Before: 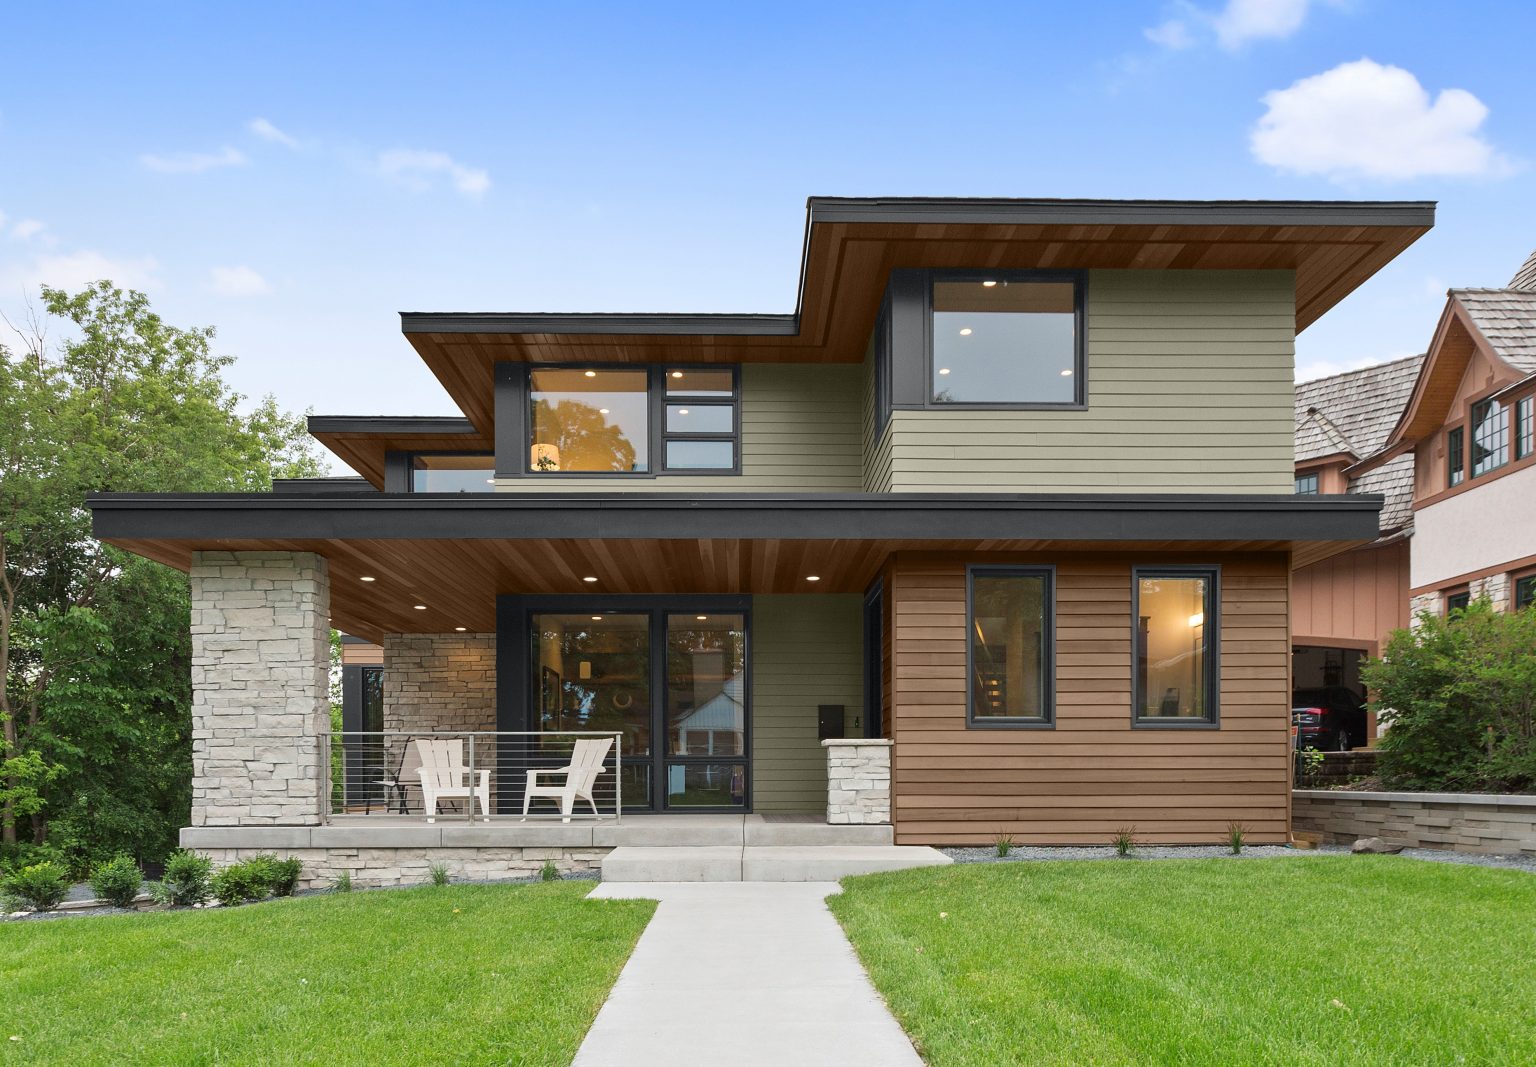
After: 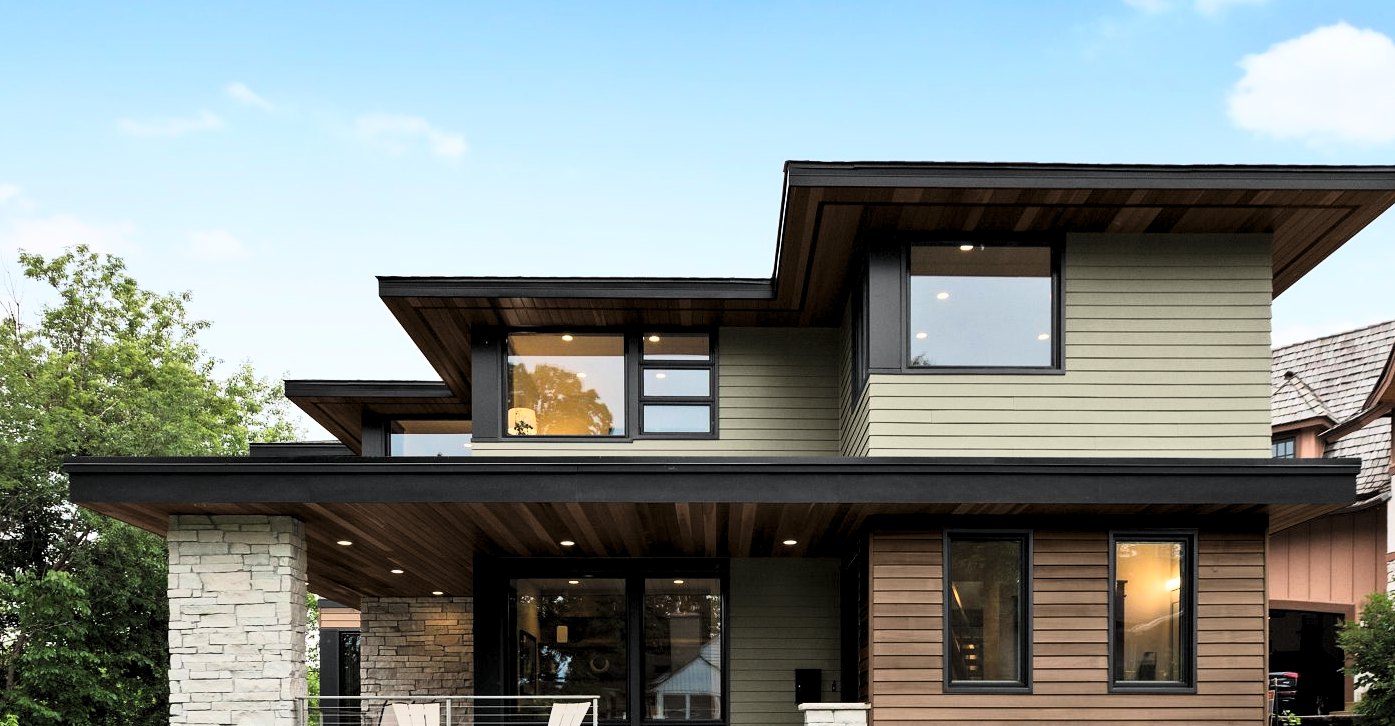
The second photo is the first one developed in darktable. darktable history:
base curve: curves: ch0 [(0, 0) (0.005, 0.002) (0.193, 0.295) (0.399, 0.664) (0.75, 0.928) (1, 1)]
levels: levels [0.116, 0.574, 1]
crop: left 1.548%, top 3.426%, right 7.619%, bottom 28.503%
